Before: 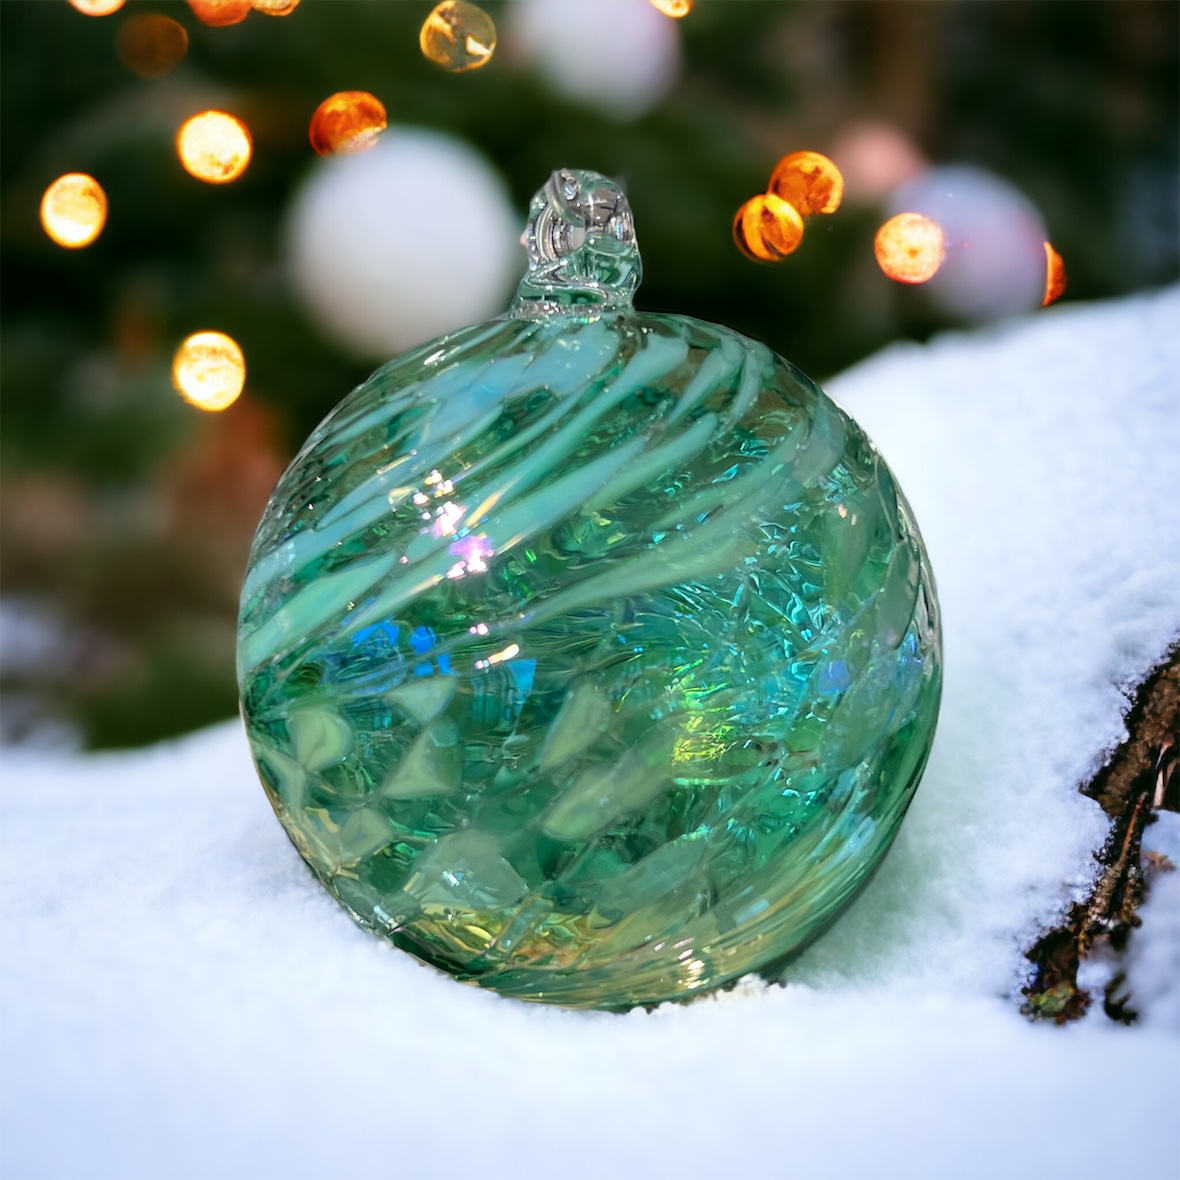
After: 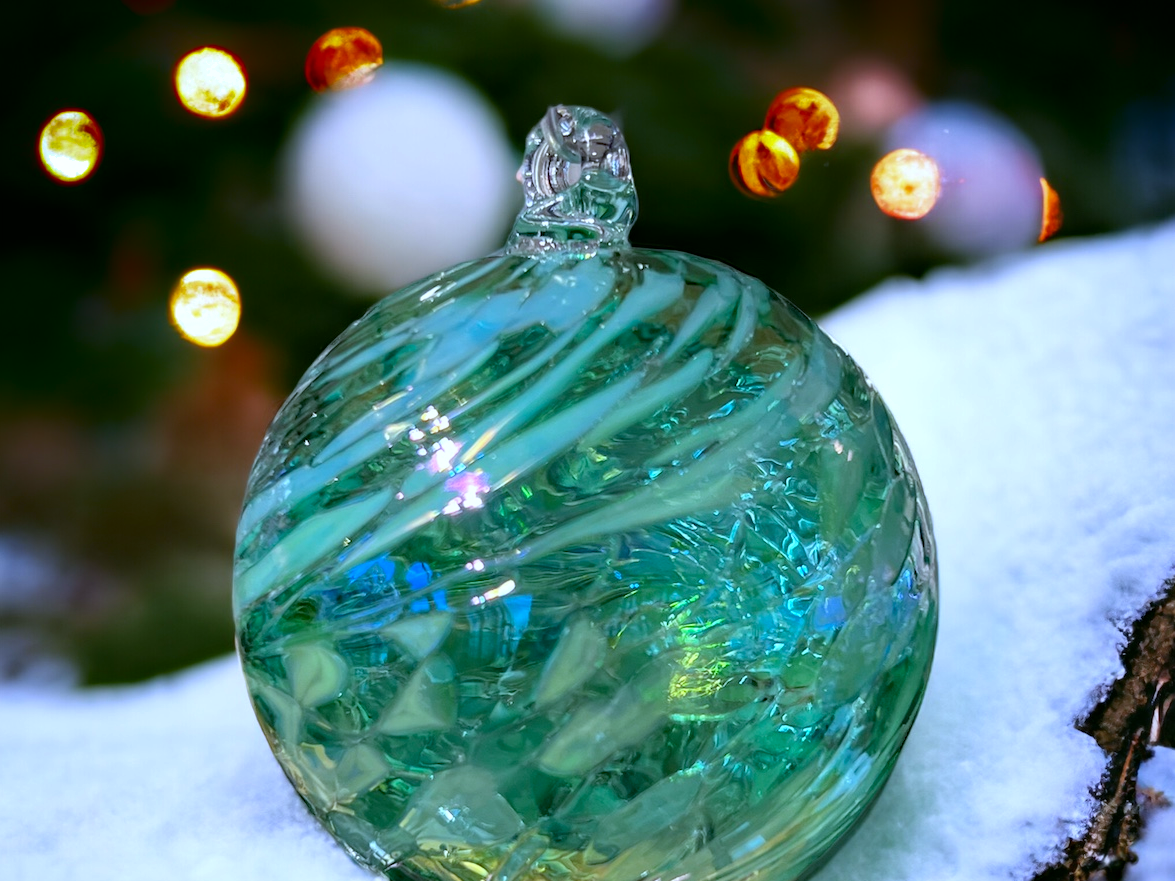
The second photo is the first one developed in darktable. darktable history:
shadows and highlights: shadows -88.03, highlights -35.45, shadows color adjustment 99.15%, highlights color adjustment 0%, soften with gaussian
white balance: red 0.948, green 1.02, blue 1.176
crop: left 0.387%, top 5.469%, bottom 19.809%
haze removal: compatibility mode true, adaptive false
